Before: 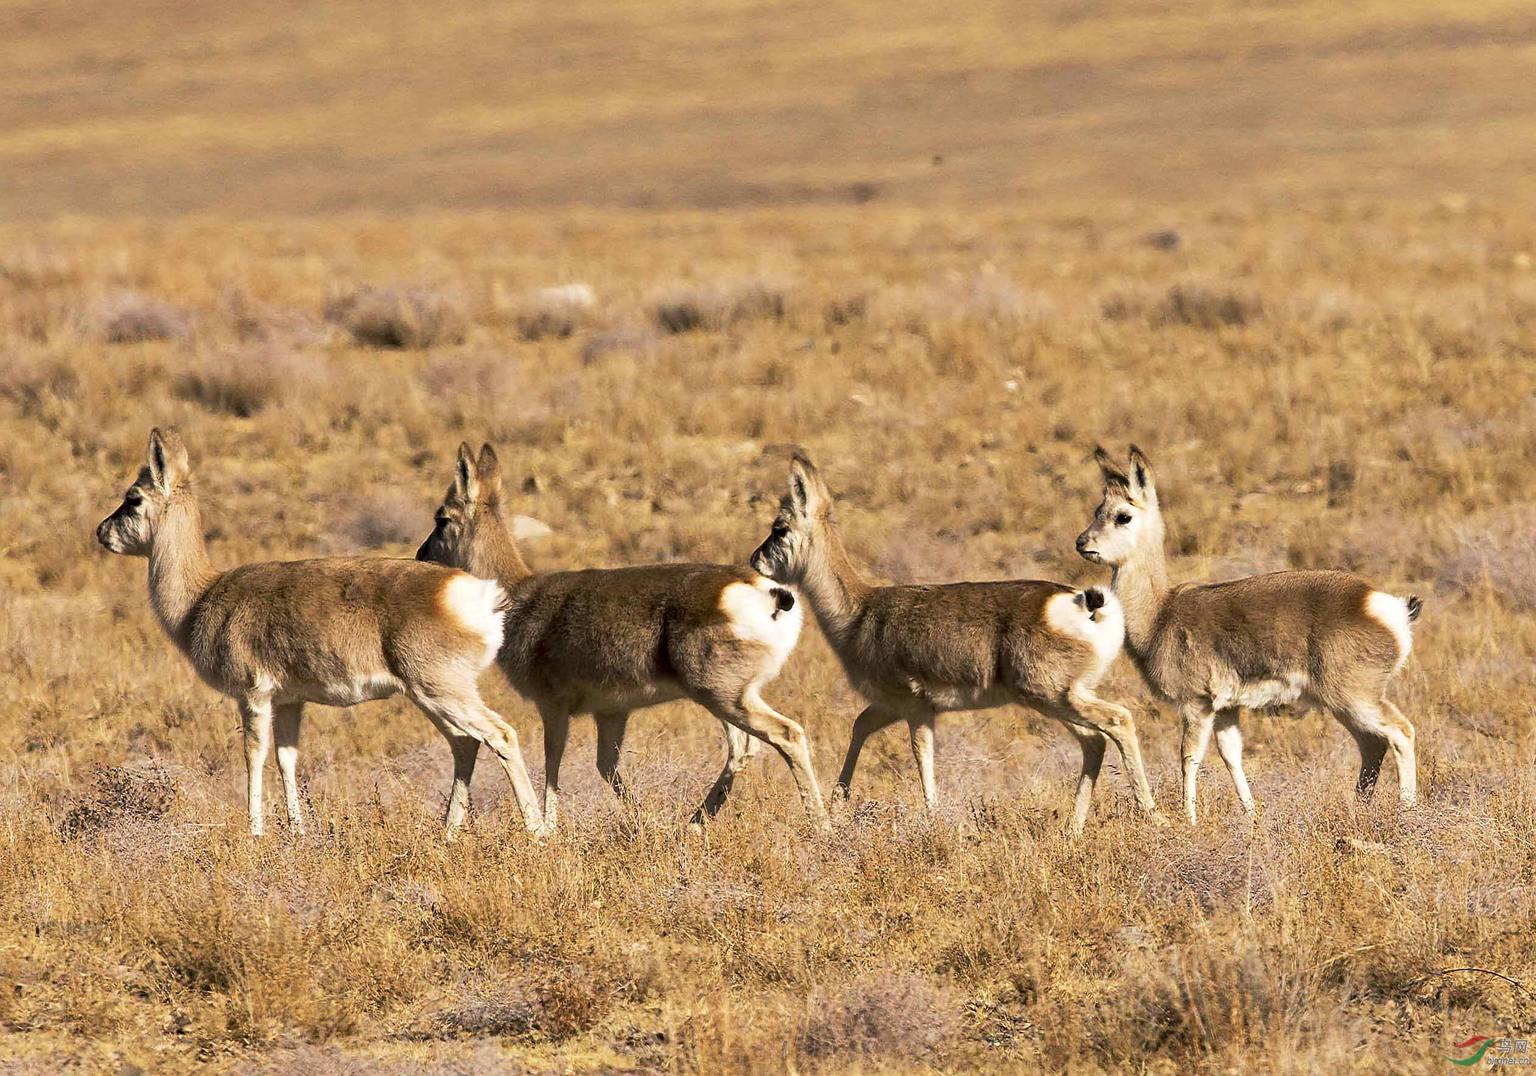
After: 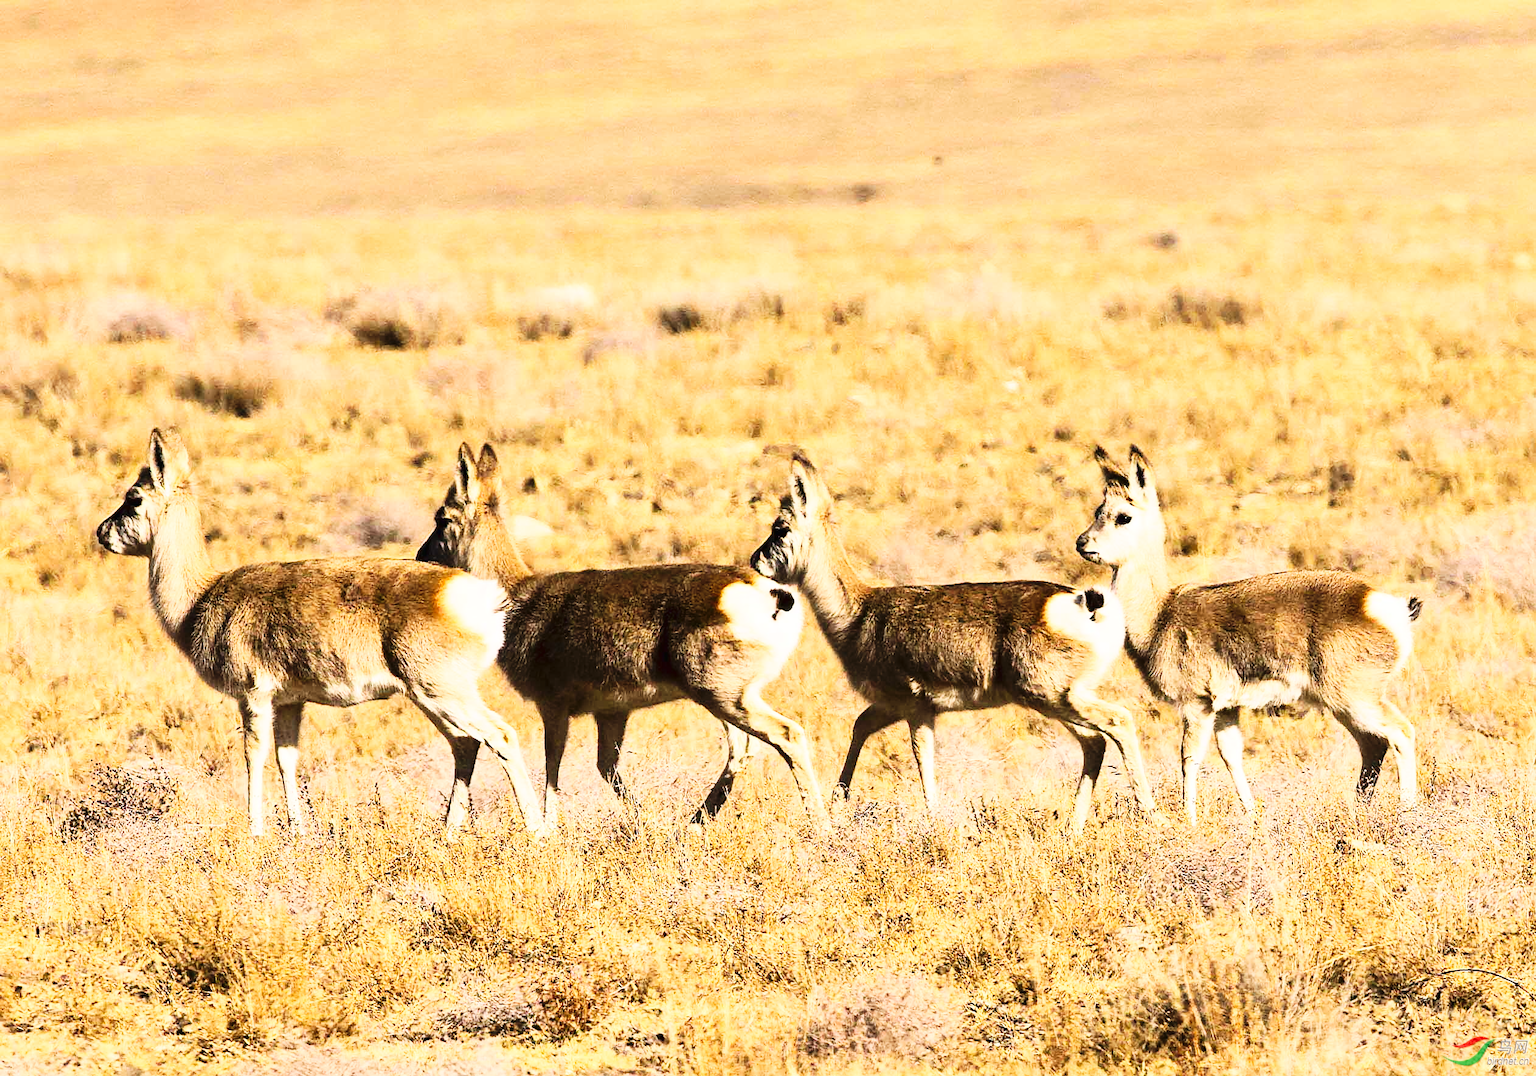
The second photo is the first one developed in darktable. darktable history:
base curve: curves: ch0 [(0, 0) (0.036, 0.025) (0.121, 0.166) (0.206, 0.329) (0.605, 0.79) (1, 1)], preserve colors none
tone curve: curves: ch0 [(0, 0.013) (0.198, 0.175) (0.512, 0.582) (0.625, 0.754) (0.81, 0.934) (1, 1)], color space Lab, linked channels, preserve colors none
